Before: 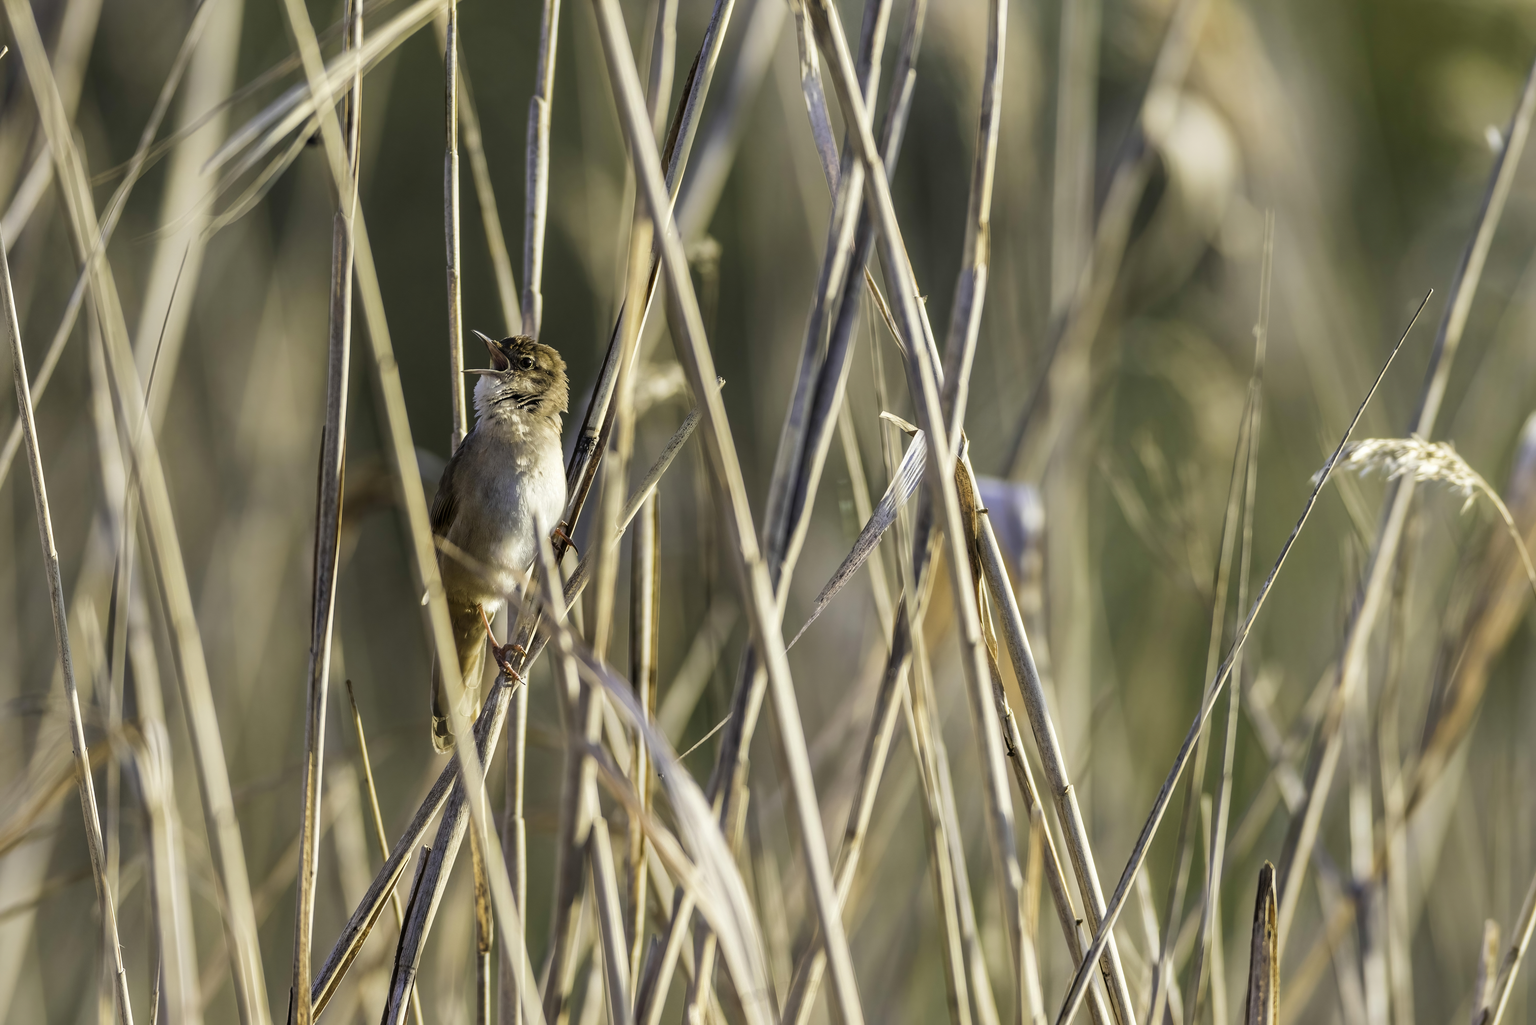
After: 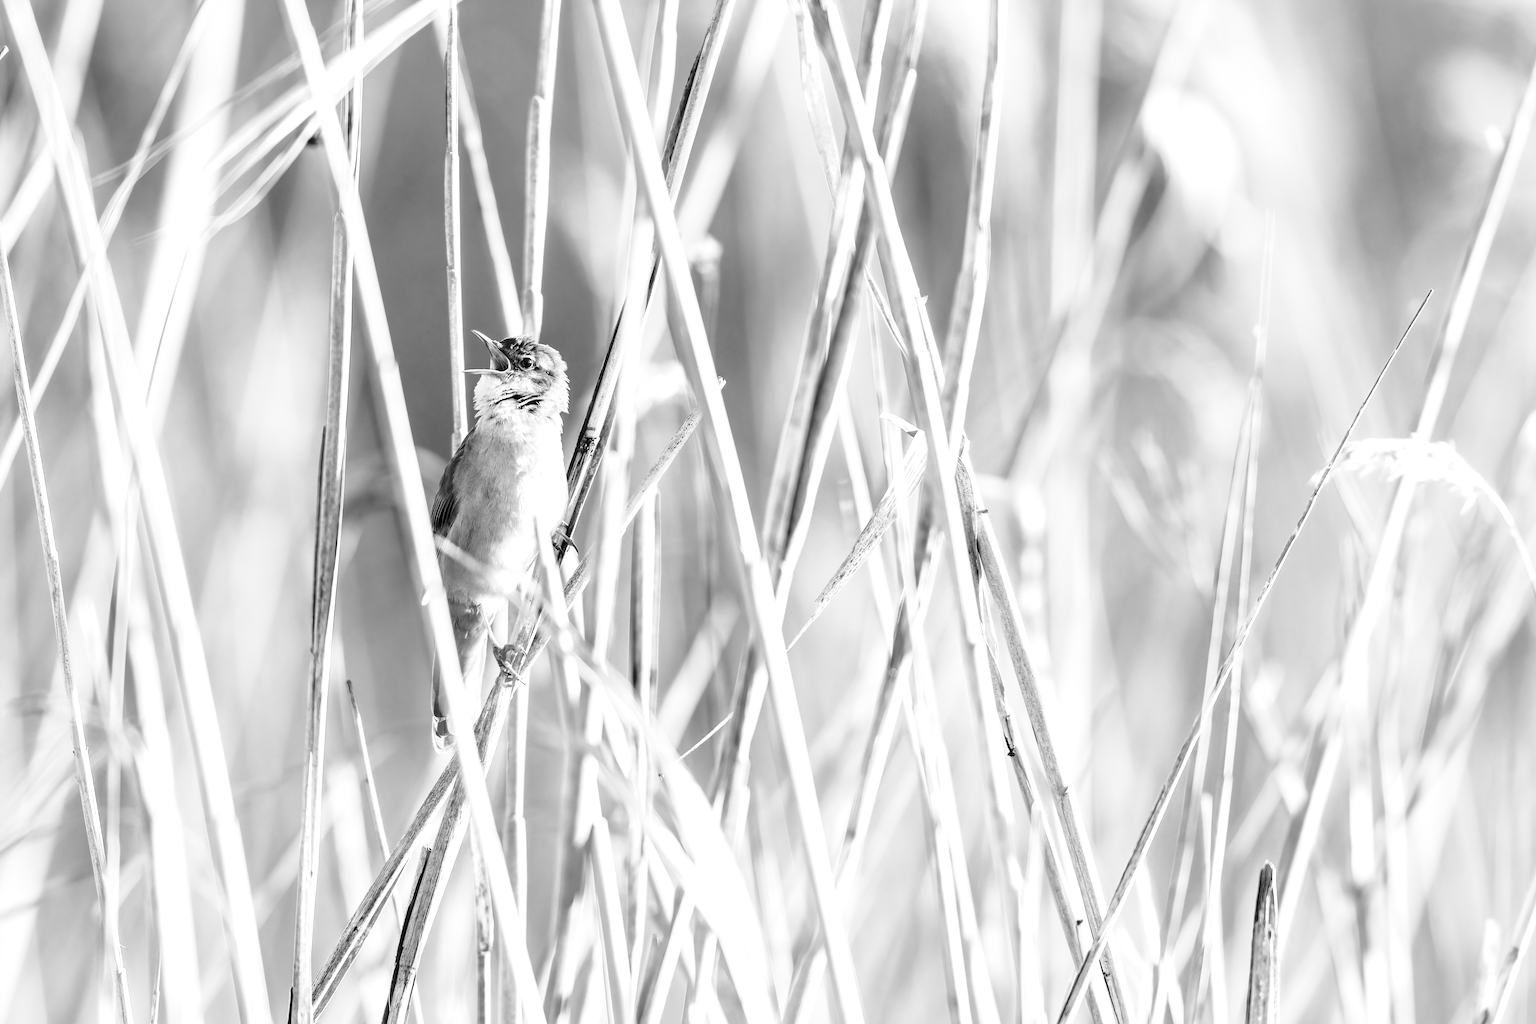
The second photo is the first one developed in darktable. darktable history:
exposure: black level correction 0, exposure 0.9 EV, compensate highlight preservation false
local contrast: mode bilateral grid, contrast 15, coarseness 36, detail 105%, midtone range 0.2
monochrome: on, module defaults
base curve: curves: ch0 [(0, 0) (0.028, 0.03) (0.121, 0.232) (0.46, 0.748) (0.859, 0.968) (1, 1)], preserve colors none
